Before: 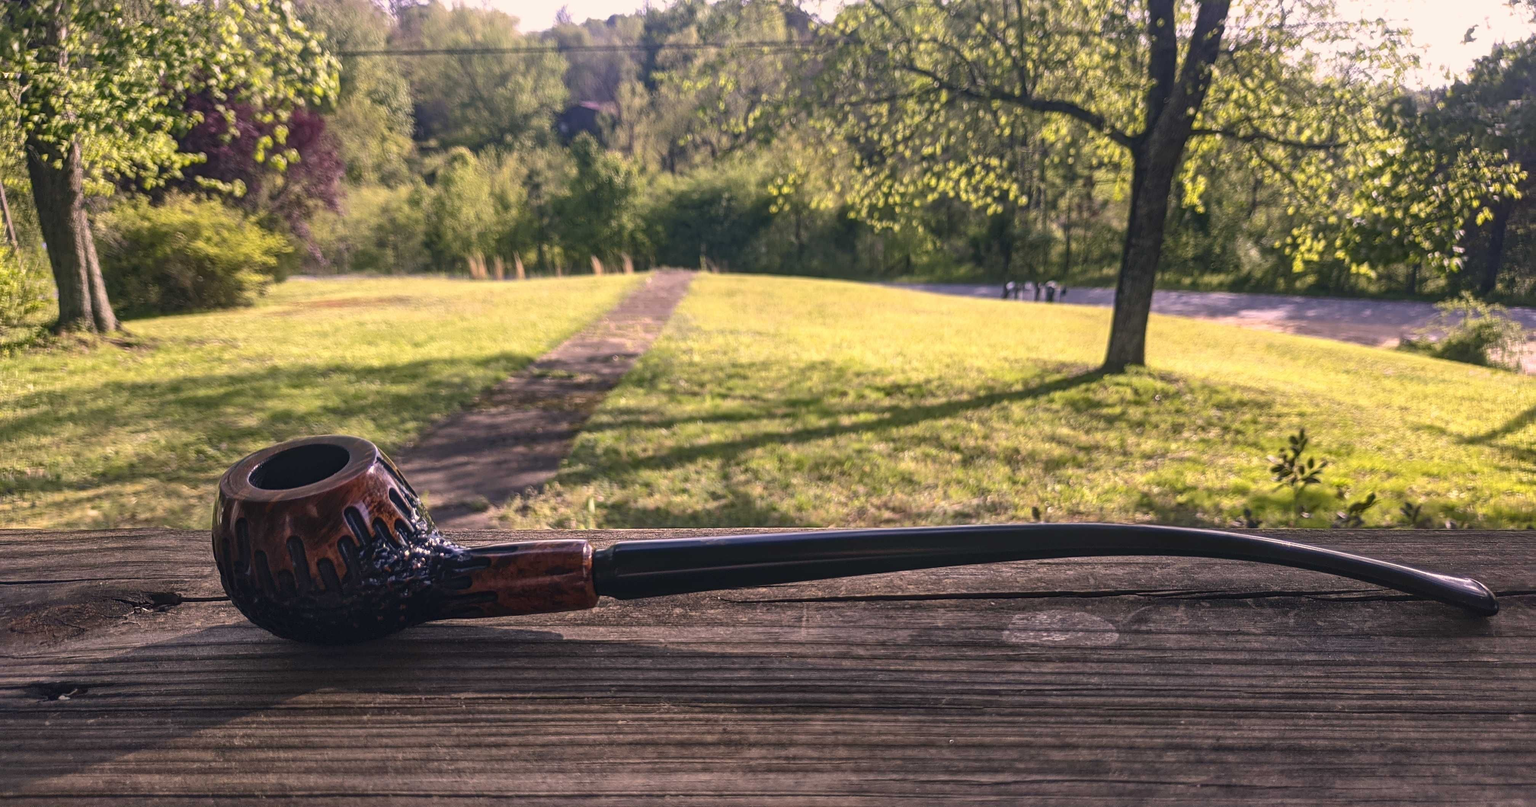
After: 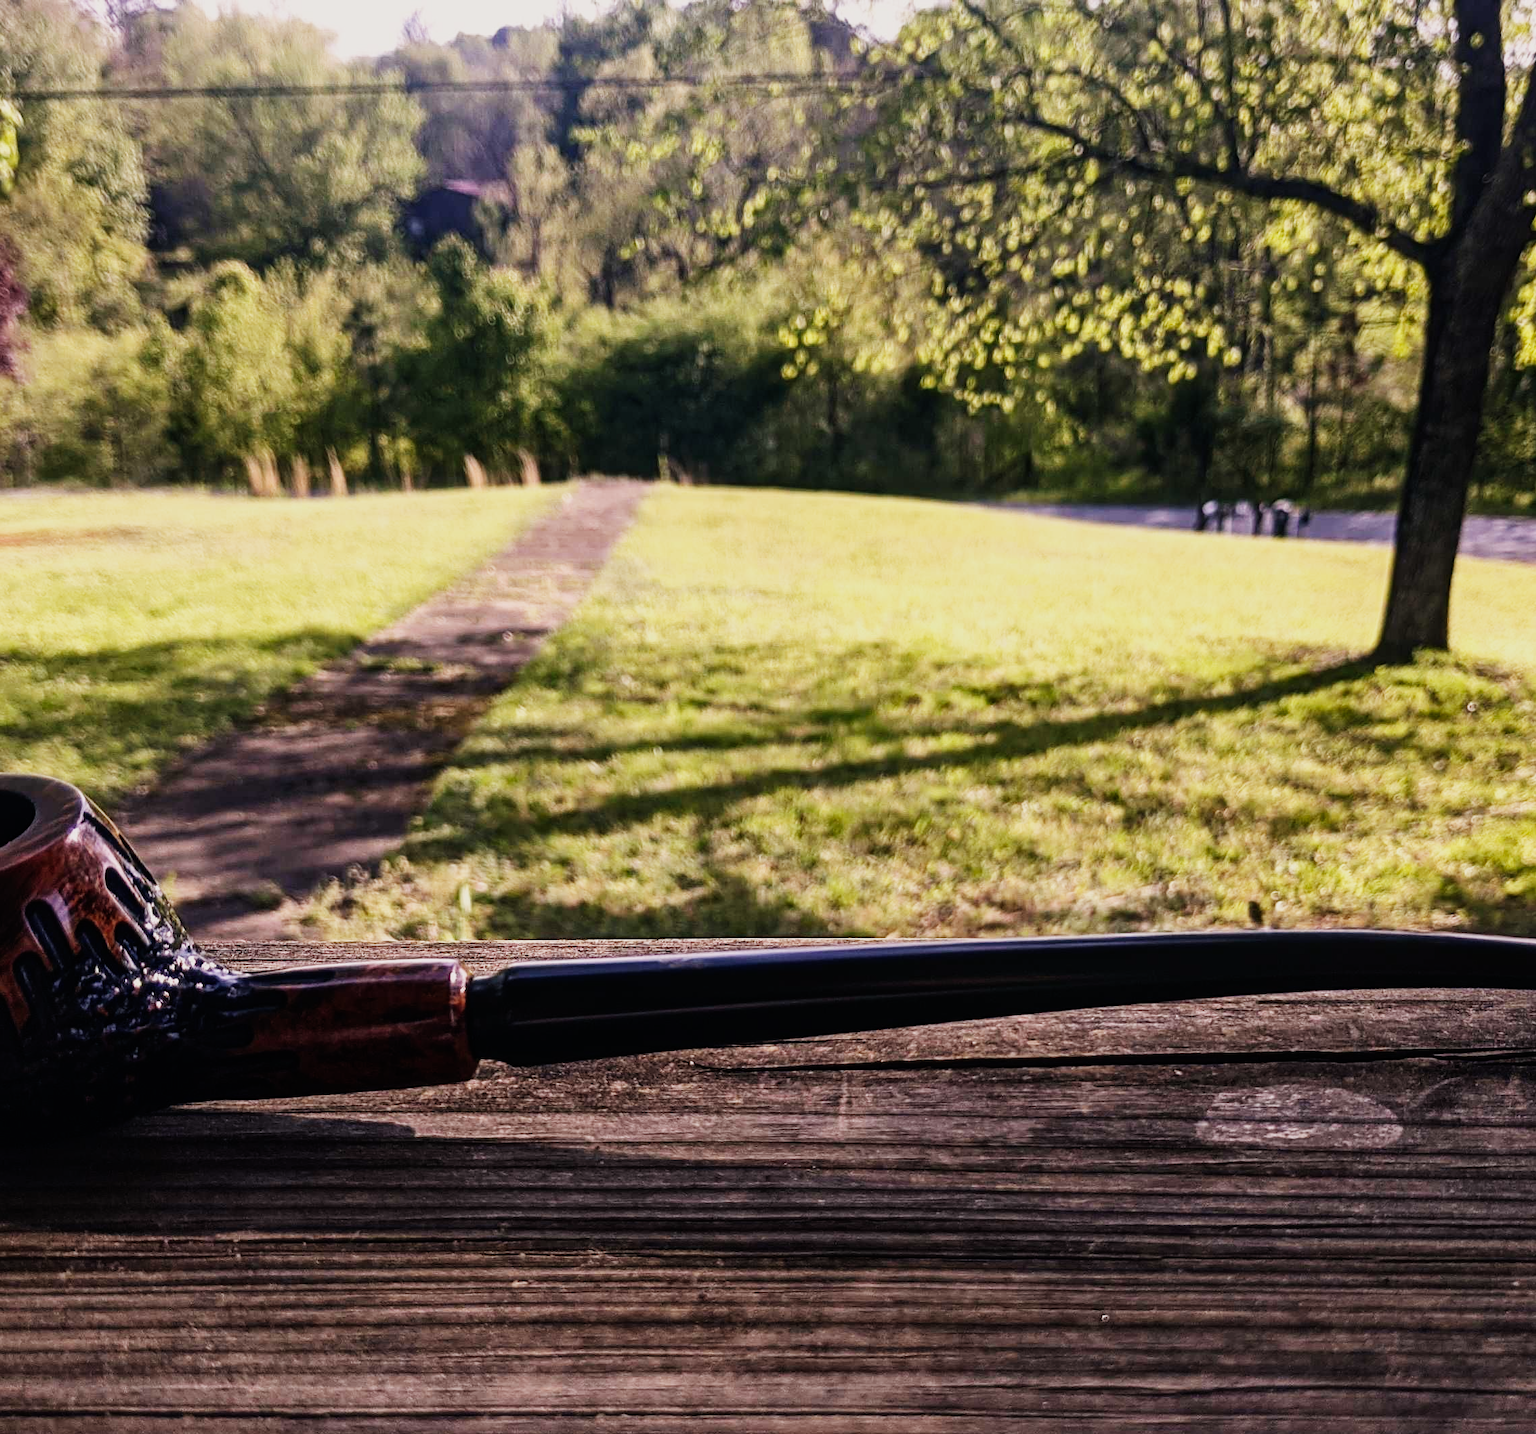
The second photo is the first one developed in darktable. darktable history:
crop: left 21.496%, right 22.254%
sigmoid: contrast 2, skew -0.2, preserve hue 0%, red attenuation 0.1, red rotation 0.035, green attenuation 0.1, green rotation -0.017, blue attenuation 0.15, blue rotation -0.052, base primaries Rec2020
